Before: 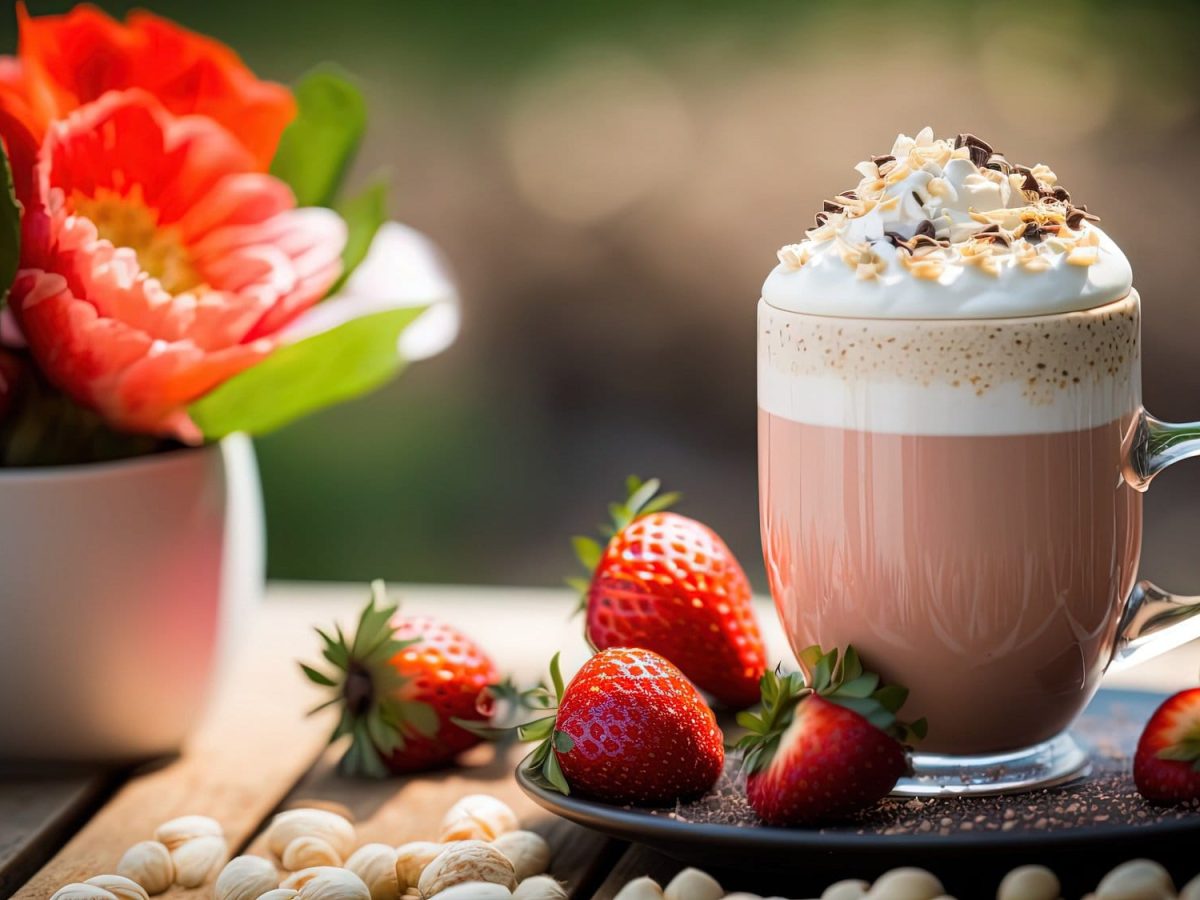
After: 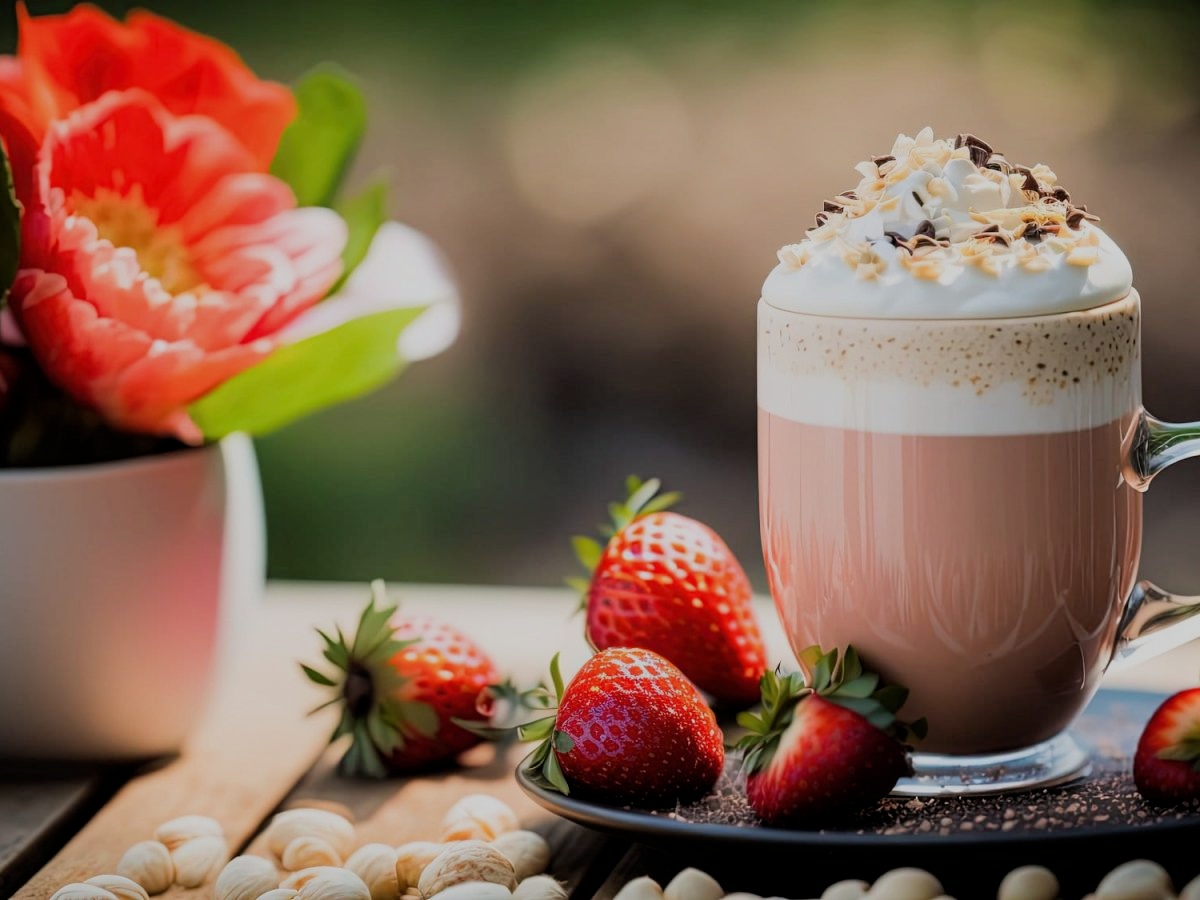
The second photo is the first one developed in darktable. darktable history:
filmic rgb: black relative exposure -7.16 EV, white relative exposure 5.34 EV, hardness 3.02
